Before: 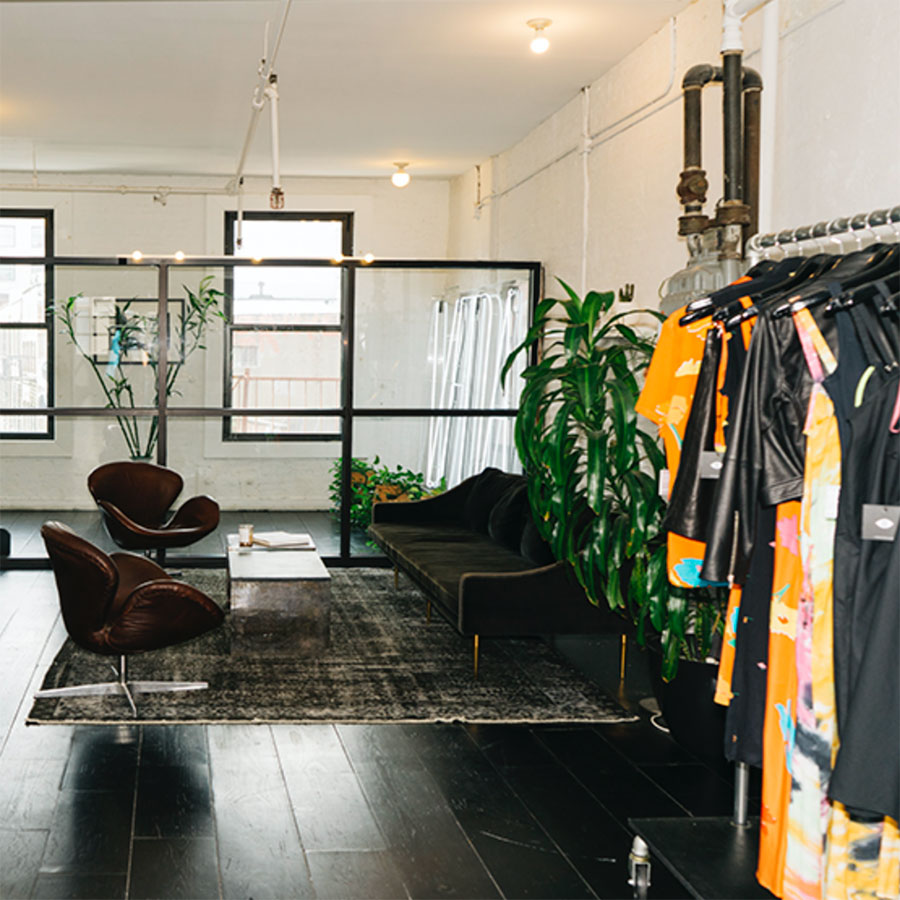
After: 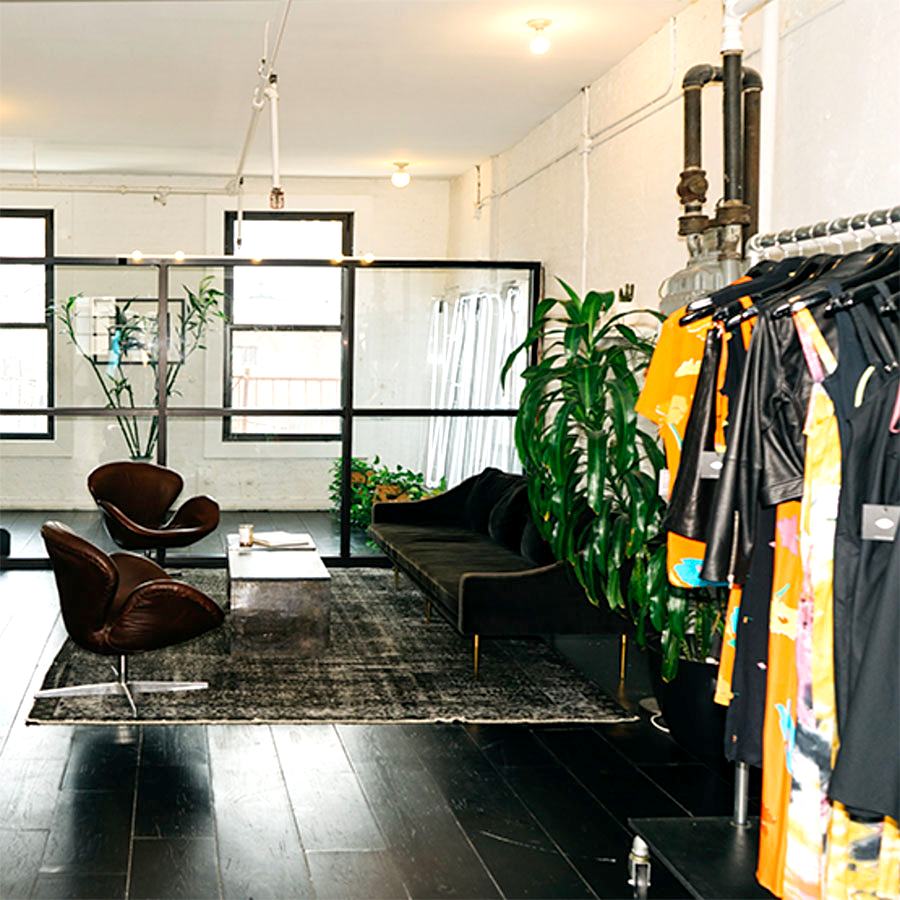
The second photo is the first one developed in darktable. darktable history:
sharpen: amount 0.2
exposure: black level correction 0.003, exposure 0.383 EV, compensate highlight preservation false
